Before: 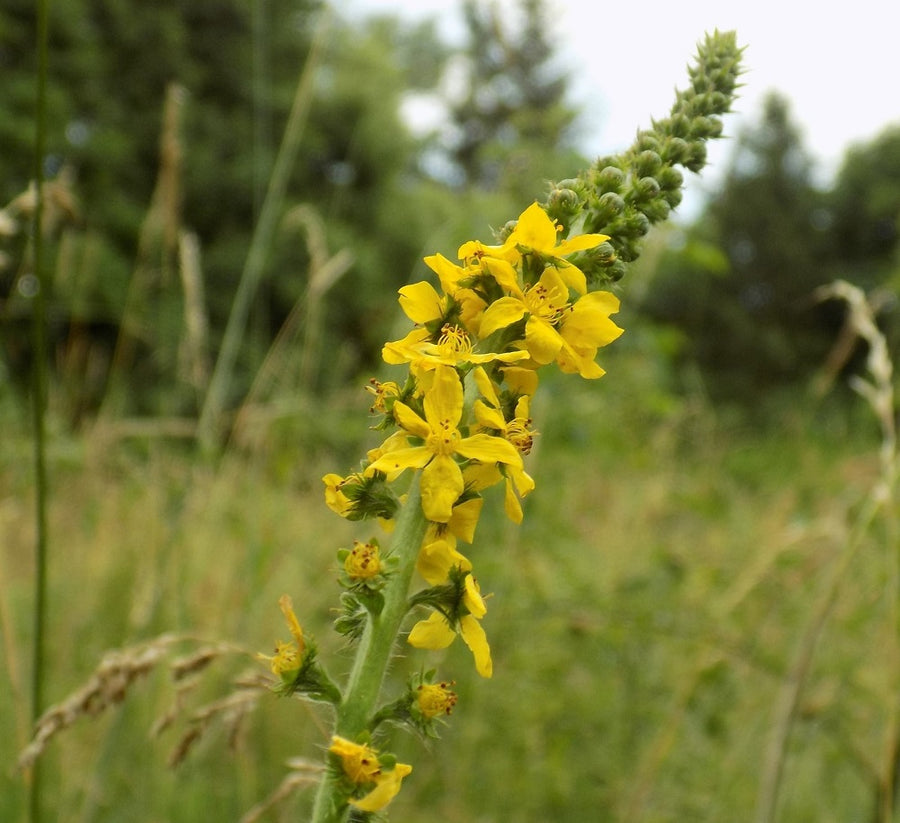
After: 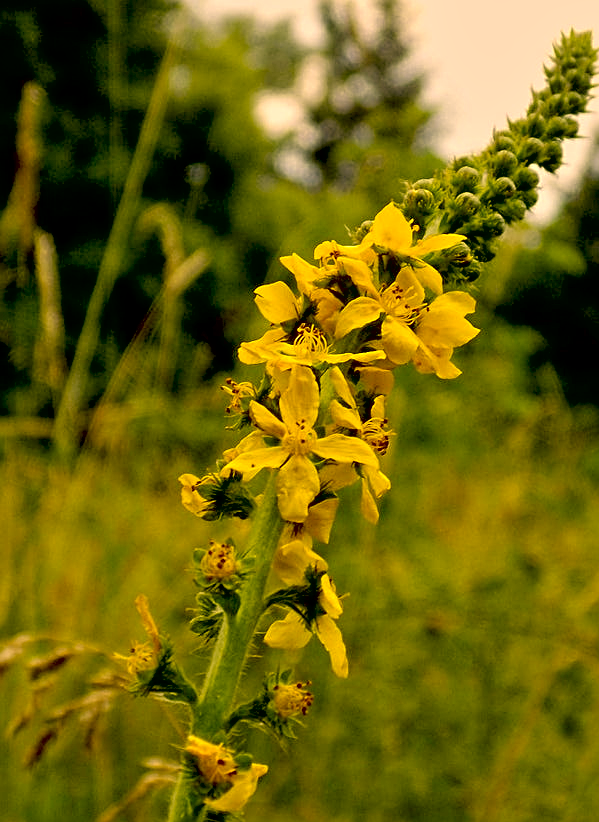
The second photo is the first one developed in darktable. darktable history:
sharpen: on, module defaults
contrast brightness saturation: saturation 0.127
color correction: highlights a* 14.95, highlights b* 32.28
exposure: black level correction 0.044, exposure -0.234 EV, compensate exposure bias true, compensate highlight preservation false
crop and rotate: left 16.013%, right 17.425%
local contrast: highlights 100%, shadows 98%, detail 119%, midtone range 0.2
contrast equalizer: octaves 7, y [[0.535, 0.543, 0.548, 0.548, 0.542, 0.532], [0.5 ×6], [0.5 ×6], [0 ×6], [0 ×6]]
